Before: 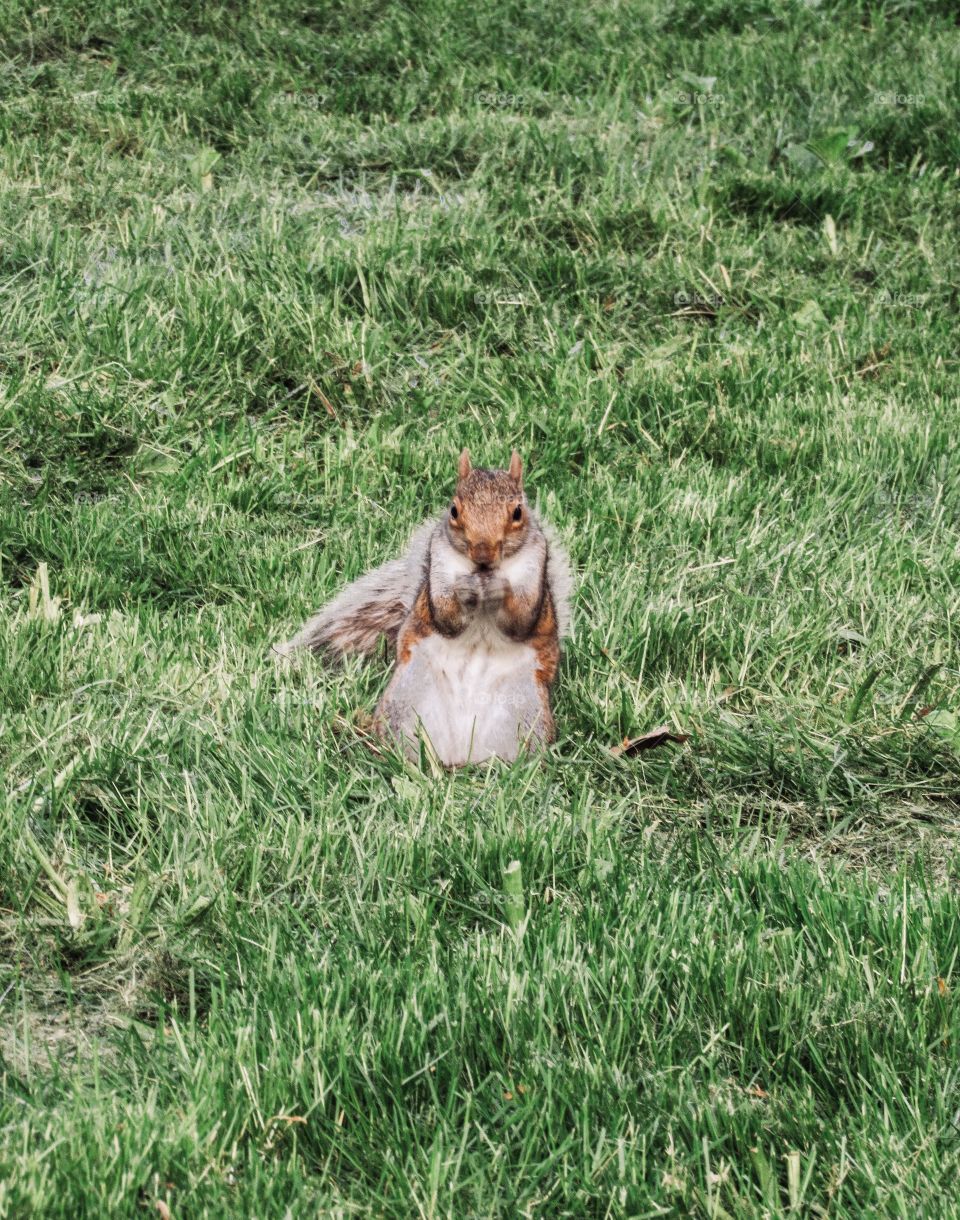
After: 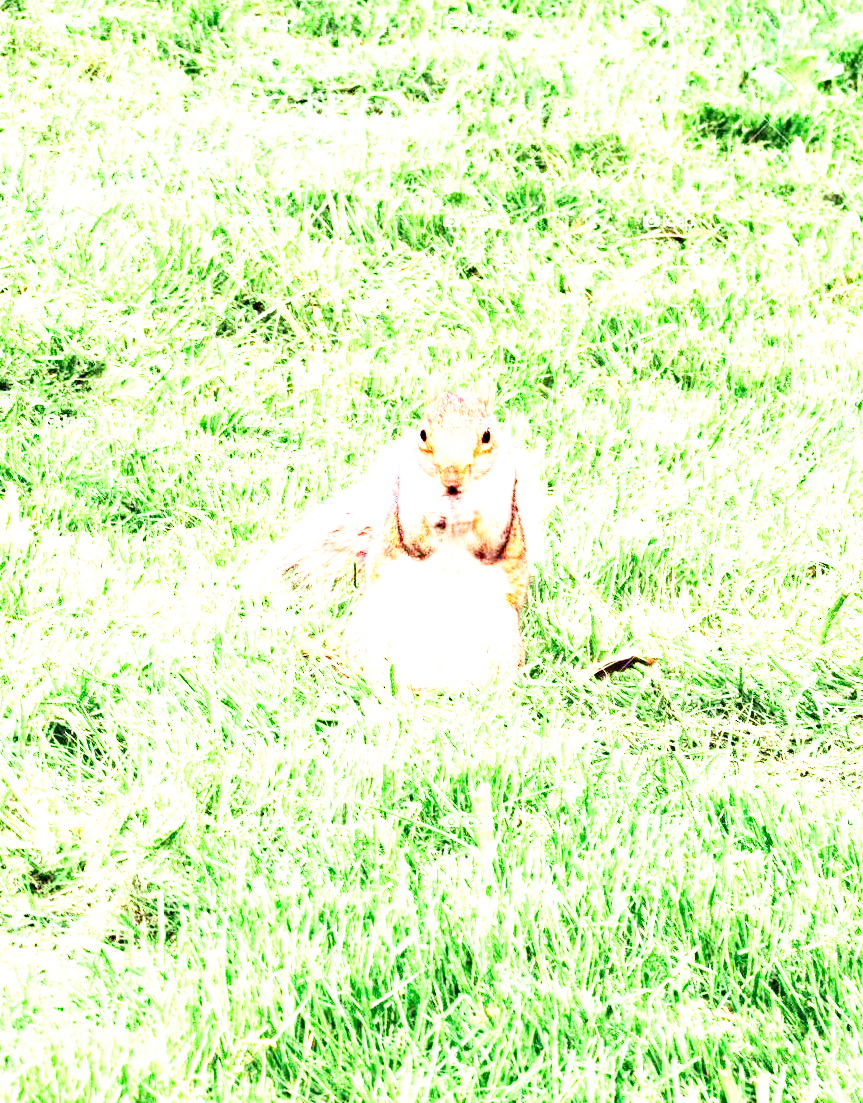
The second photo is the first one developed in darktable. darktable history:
exposure: black level correction 0.001, exposure 1.868 EV, compensate highlight preservation false
tone curve: curves: ch0 [(0, 0) (0.389, 0.458) (0.745, 0.82) (0.849, 0.917) (0.919, 0.969) (1, 1)]; ch1 [(0, 0) (0.437, 0.404) (0.5, 0.5) (0.529, 0.55) (0.58, 0.6) (0.616, 0.649) (1, 1)]; ch2 [(0, 0) (0.442, 0.428) (0.5, 0.5) (0.525, 0.543) (0.585, 0.62) (1, 1)], color space Lab, independent channels, preserve colors none
haze removal: compatibility mode true, adaptive false
base curve: curves: ch0 [(0, 0) (0.007, 0.004) (0.027, 0.03) (0.046, 0.07) (0.207, 0.54) (0.442, 0.872) (0.673, 0.972) (1, 1)], preserve colors none
crop: left 3.232%, top 6.365%, right 6.769%, bottom 3.206%
